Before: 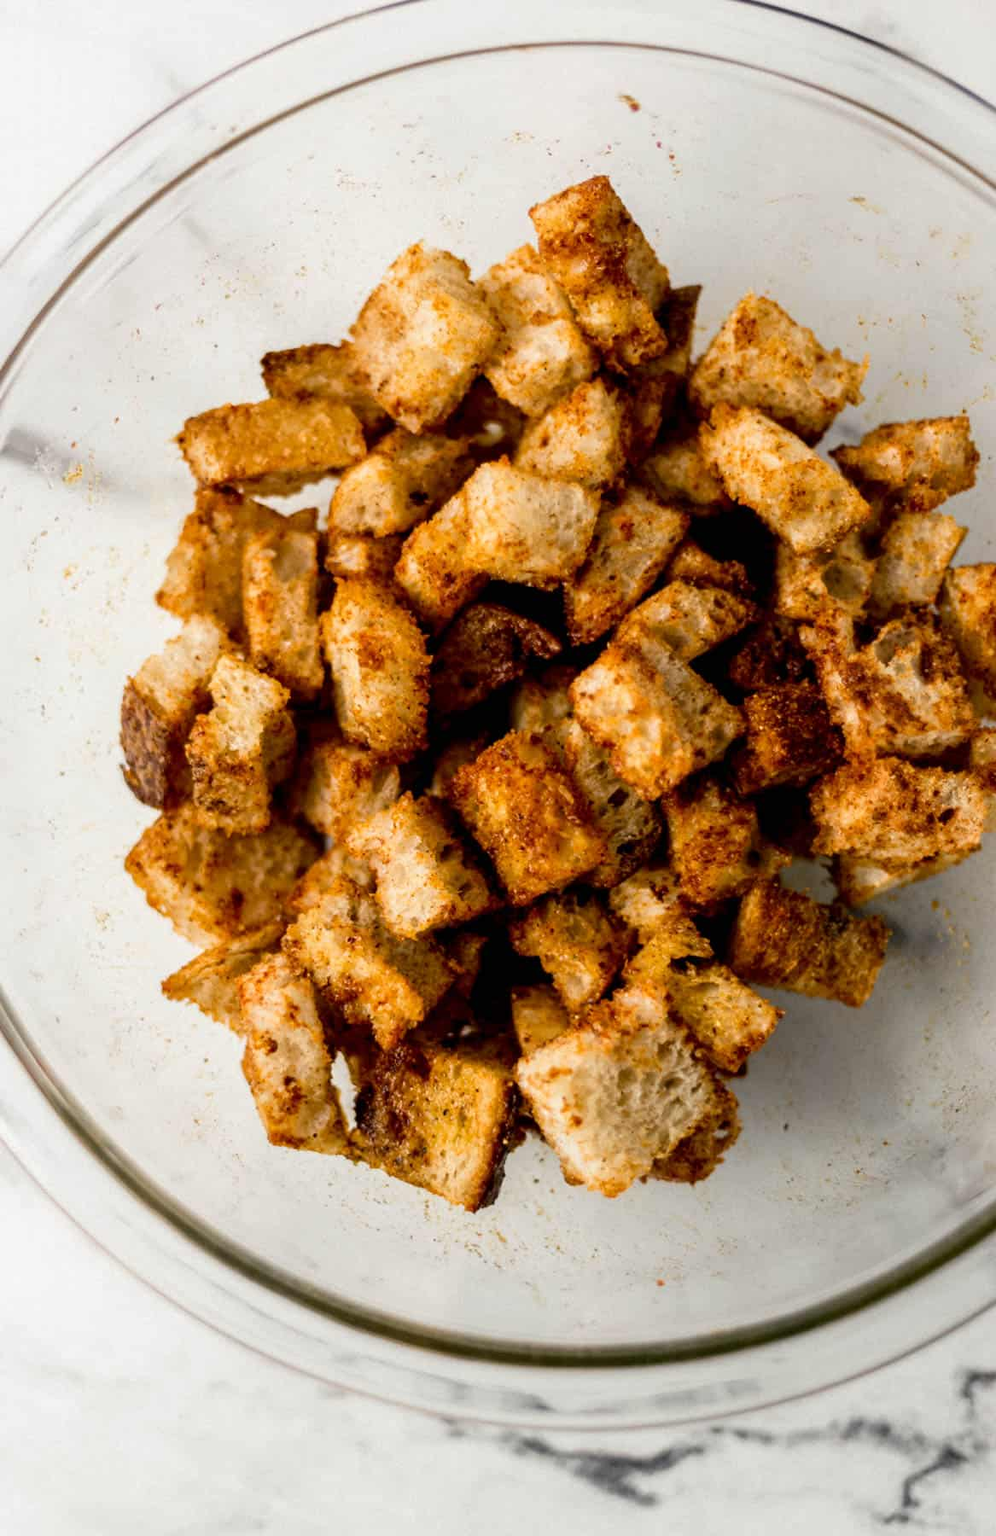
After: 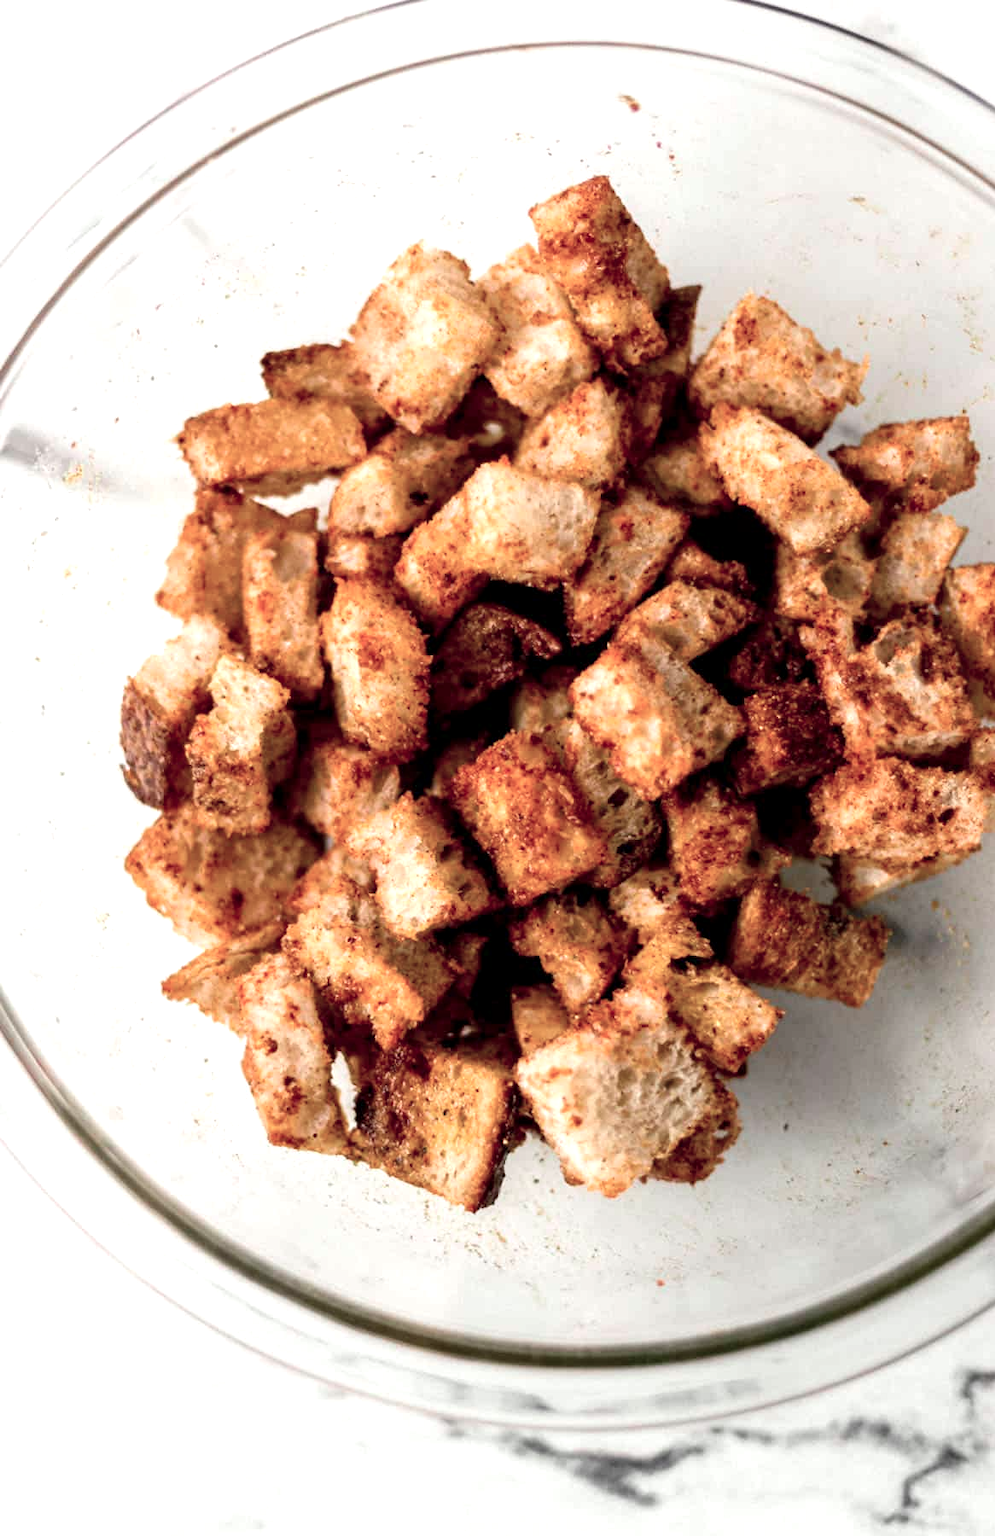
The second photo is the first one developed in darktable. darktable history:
color contrast: blue-yellow contrast 0.62
exposure: black level correction 0.001, exposure 0.5 EV, compensate exposure bias true, compensate highlight preservation false
